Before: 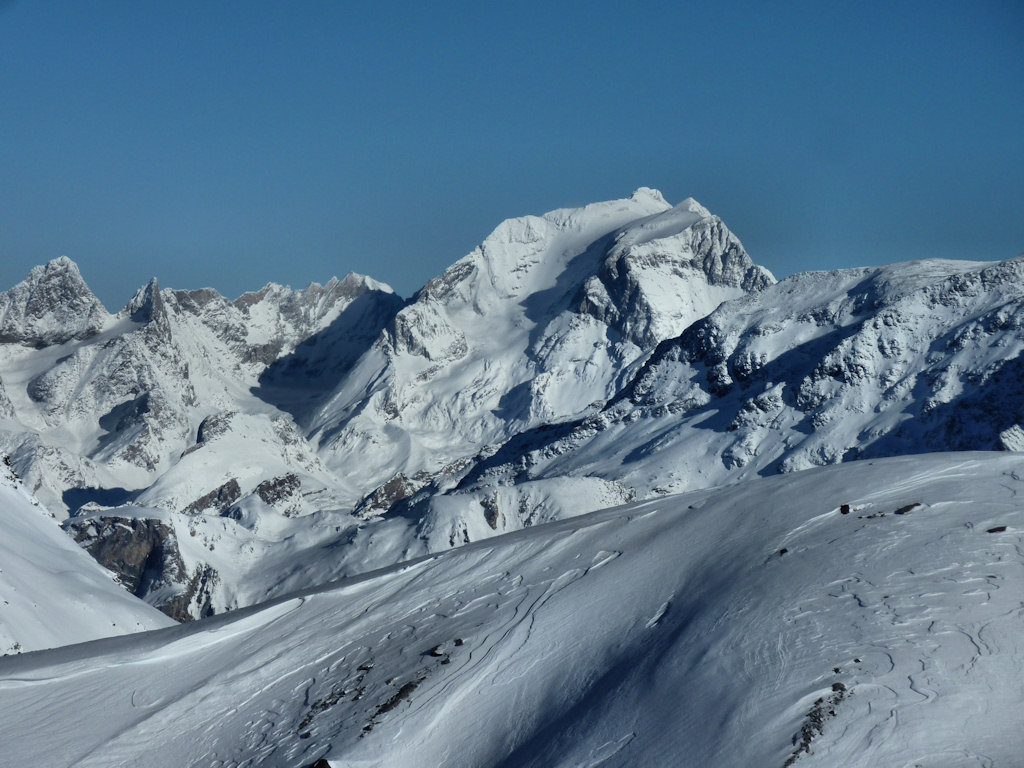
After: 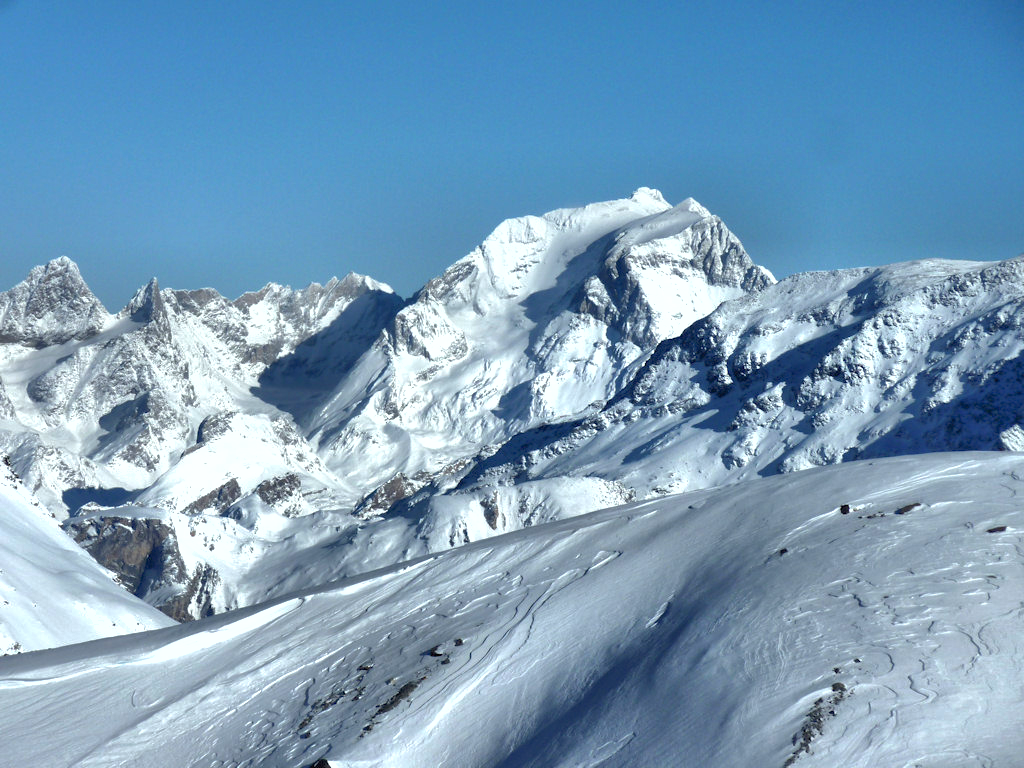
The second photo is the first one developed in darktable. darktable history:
shadows and highlights: on, module defaults
base curve: preserve colors none
exposure: black level correction 0.001, exposure 0.955 EV, compensate exposure bias true, compensate highlight preservation false
